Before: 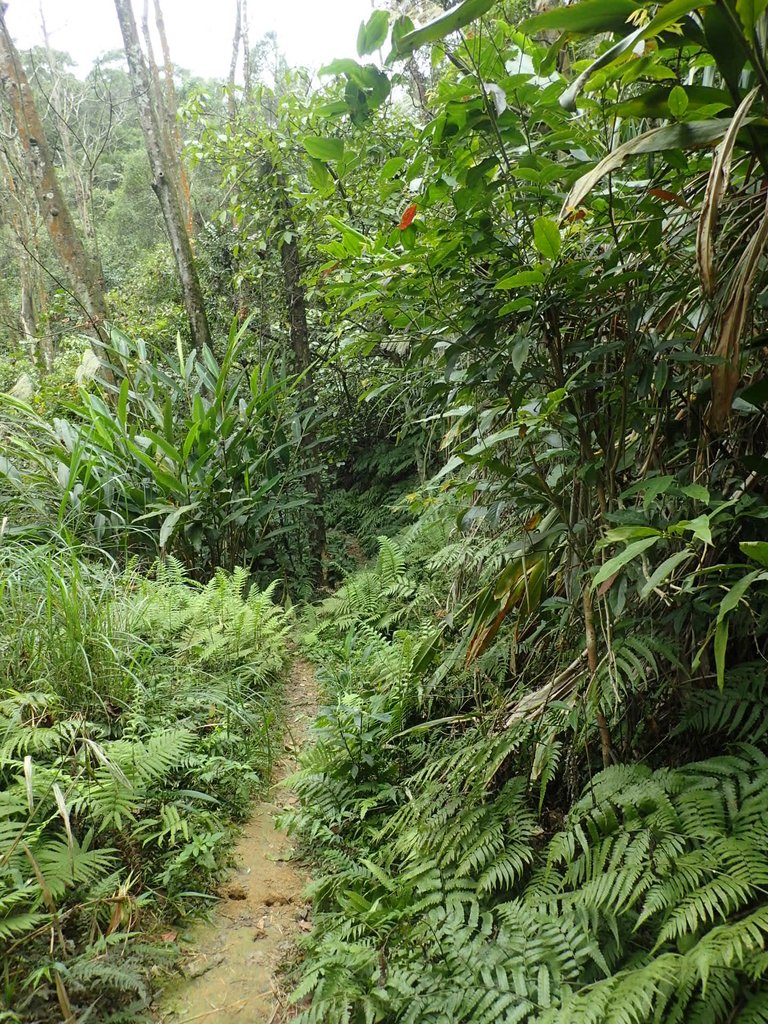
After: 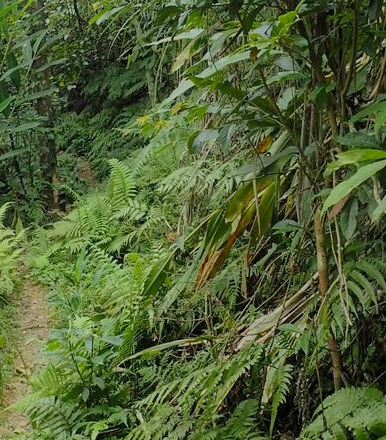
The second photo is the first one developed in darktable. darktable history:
crop: left 35.092%, top 36.87%, right 14.636%, bottom 20.095%
filmic rgb: middle gray luminance 4.38%, black relative exposure -12.99 EV, white relative exposure 5 EV, target black luminance 0%, hardness 5.19, latitude 59.59%, contrast 0.772, highlights saturation mix 4.01%, shadows ↔ highlights balance 25.46%, preserve chrominance RGB euclidean norm, color science v5 (2021), contrast in shadows safe, contrast in highlights safe
exposure: compensate highlight preservation false
